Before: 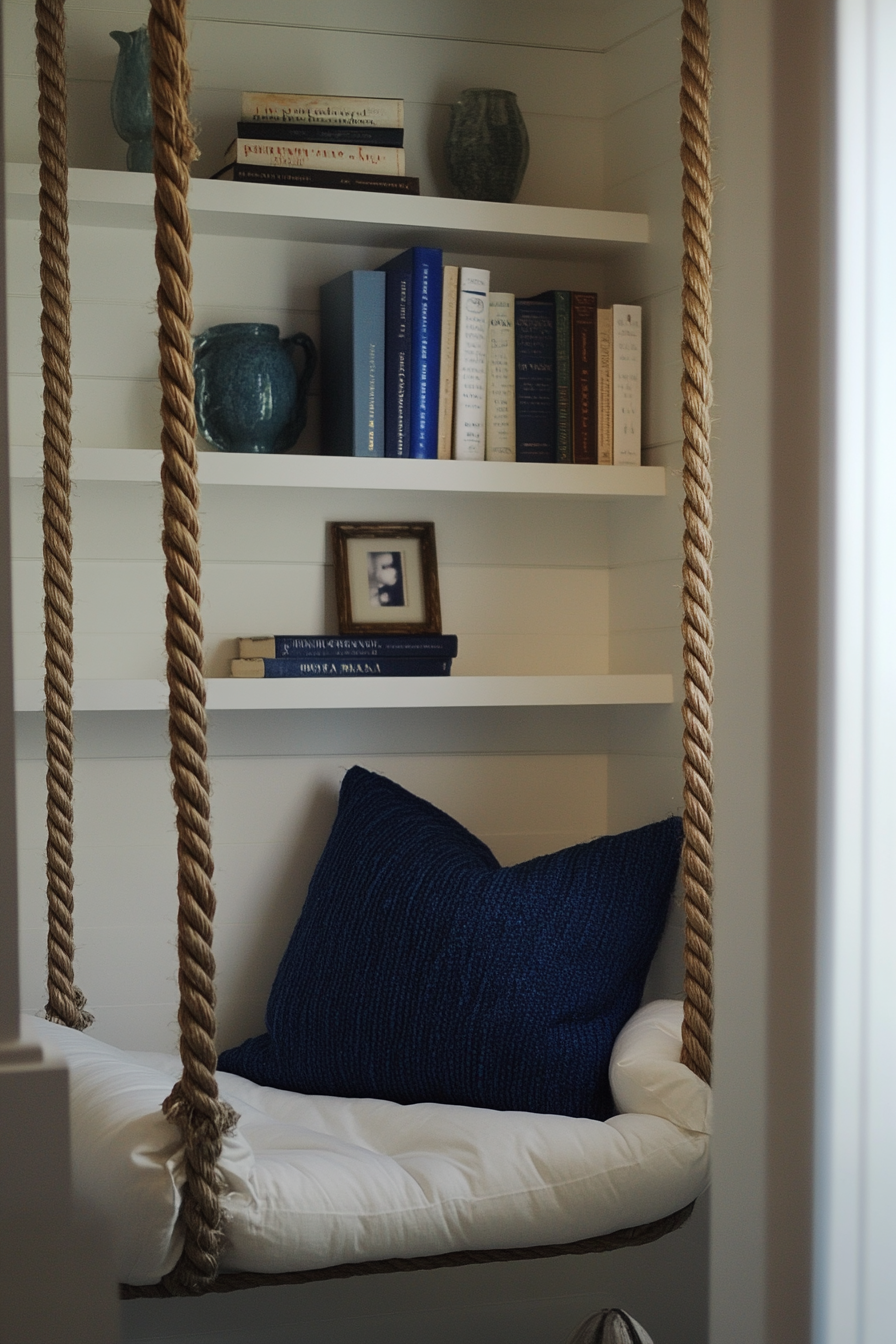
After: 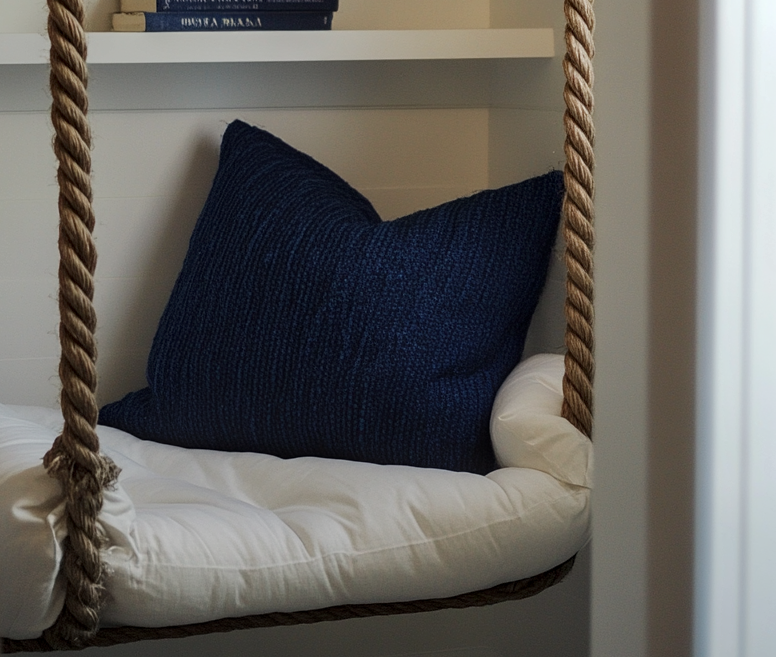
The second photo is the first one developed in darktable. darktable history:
local contrast: on, module defaults
crop and rotate: left 13.306%, top 48.129%, bottom 2.928%
